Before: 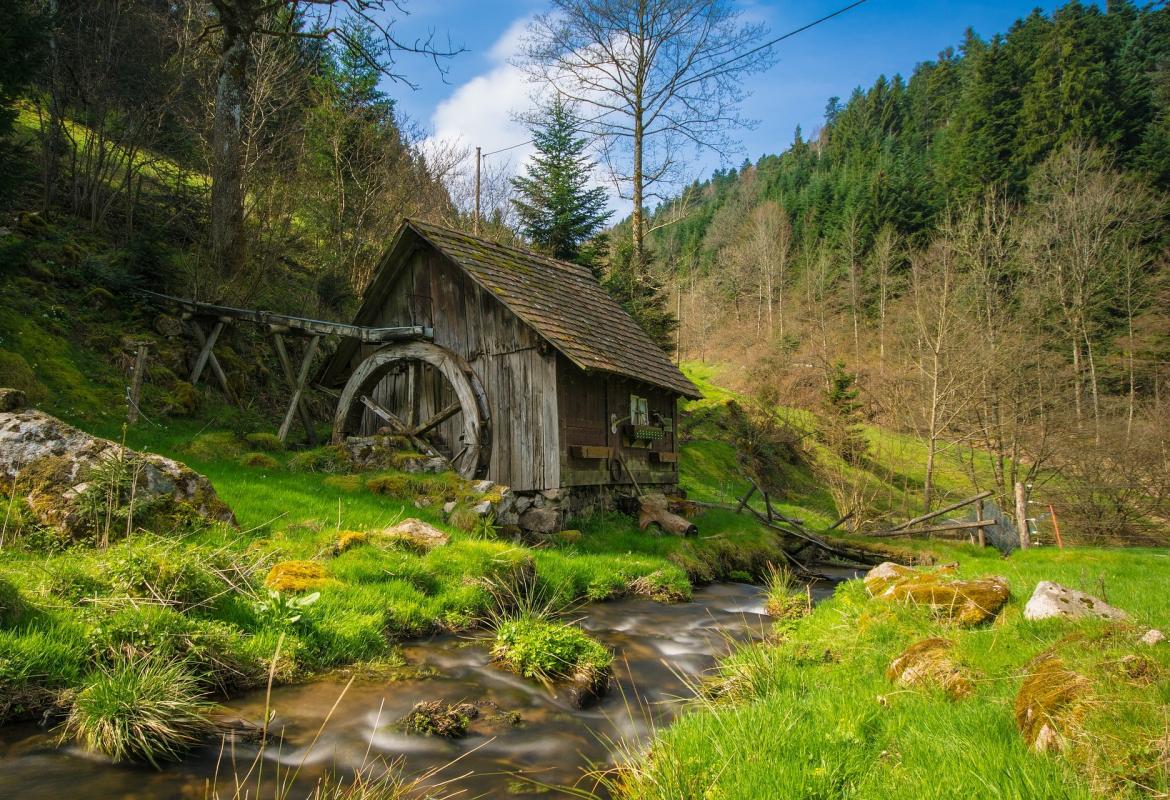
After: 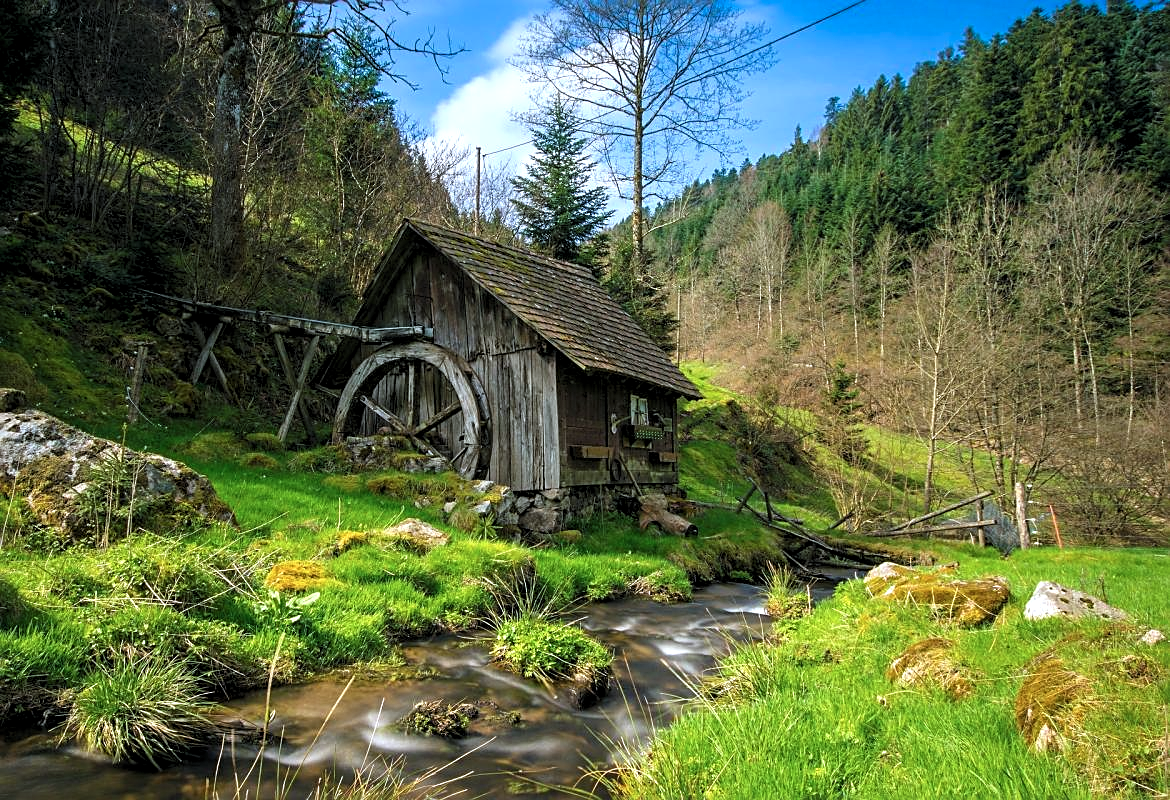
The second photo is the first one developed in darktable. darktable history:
levels: levels [0.055, 0.477, 0.9]
sharpen: on, module defaults
color calibration: x 0.372, y 0.386, temperature 4283.97 K
